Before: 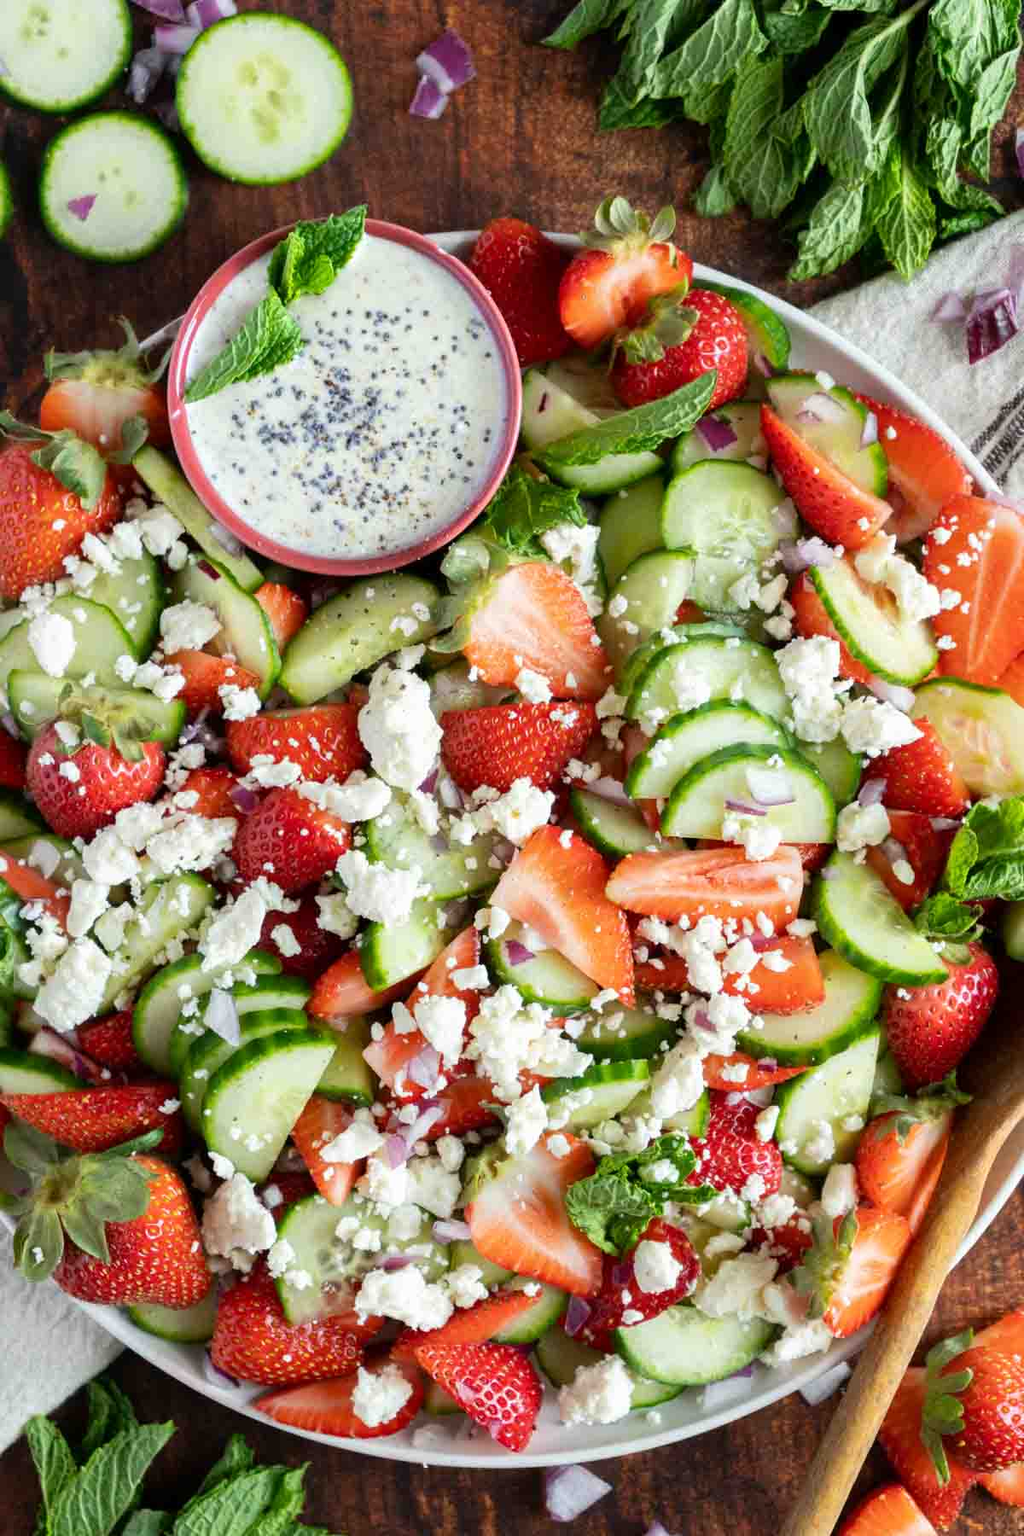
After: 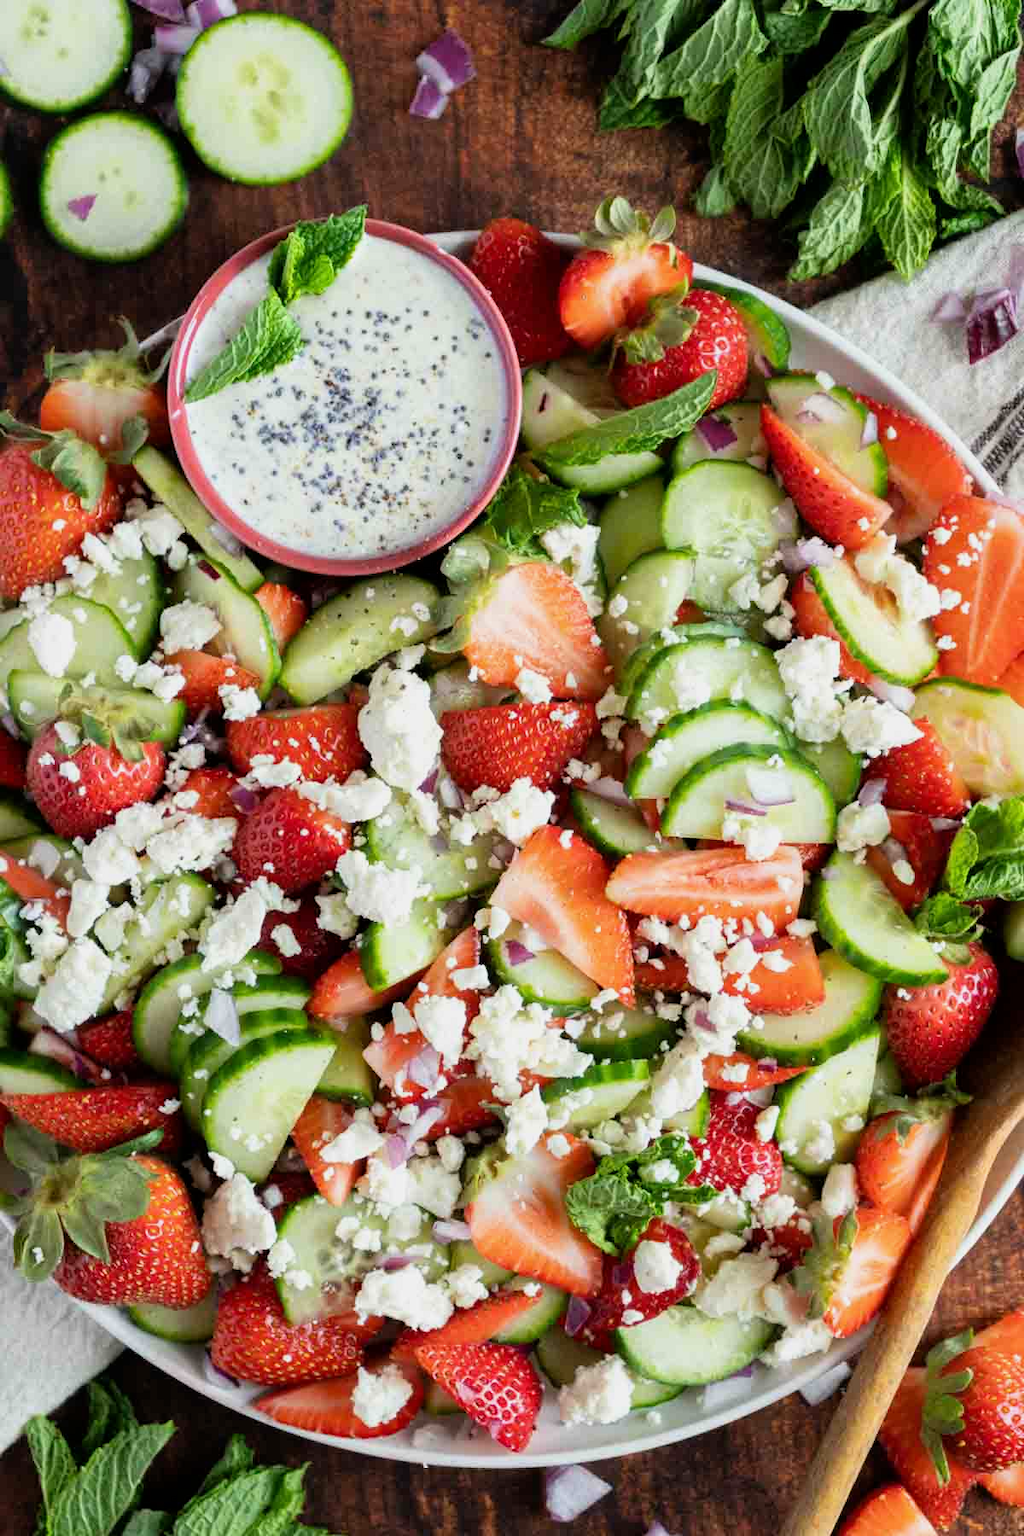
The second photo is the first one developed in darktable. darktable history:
exposure: compensate exposure bias true, compensate highlight preservation false
filmic rgb: black relative exposure -9.5 EV, white relative exposure 3.02 EV, hardness 6.12
